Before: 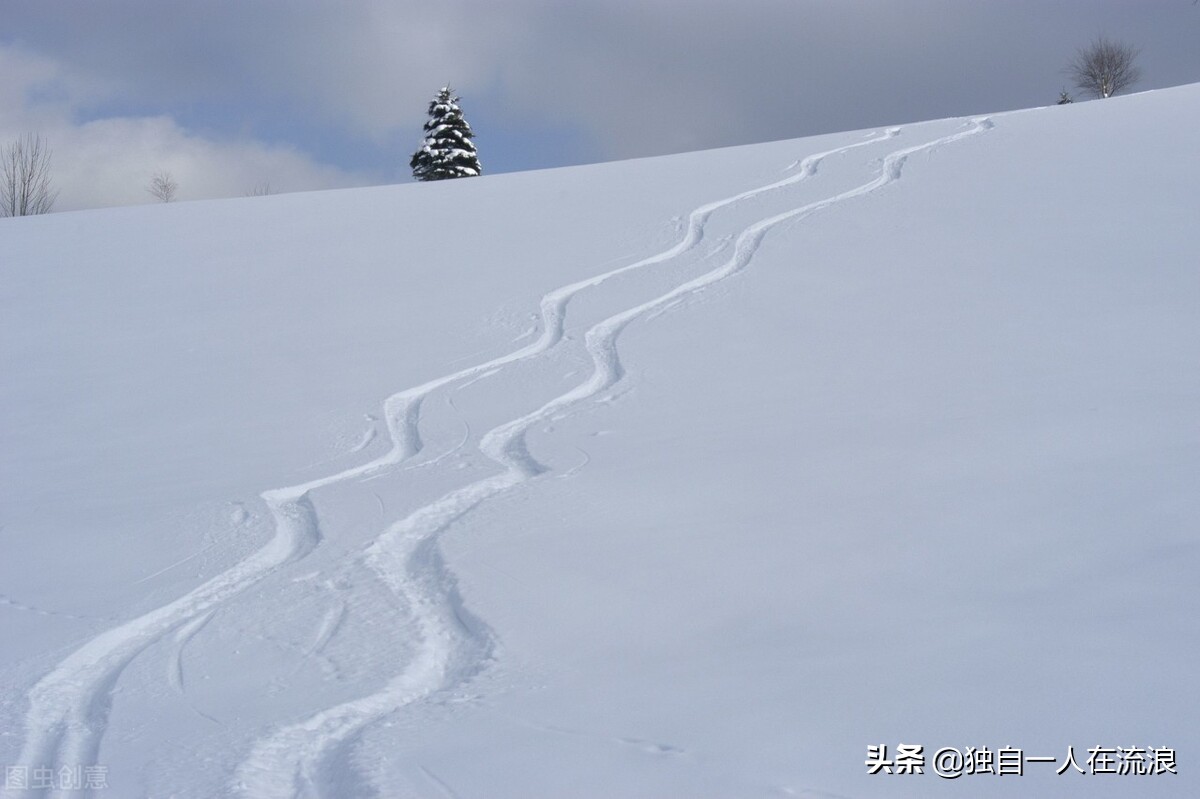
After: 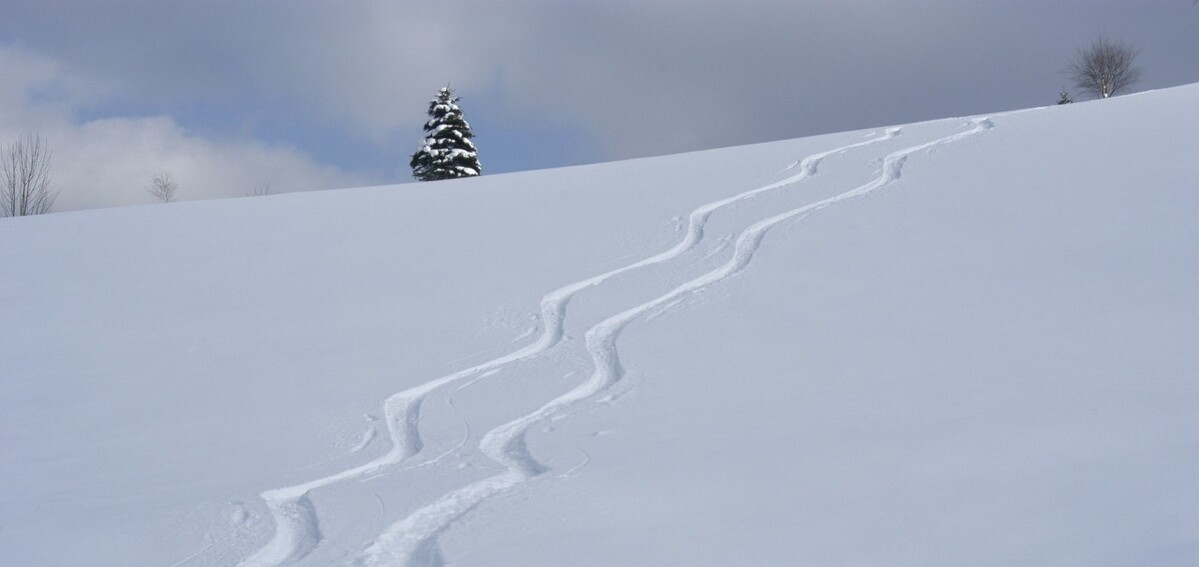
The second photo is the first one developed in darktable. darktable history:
crop: right 0%, bottom 28.955%
